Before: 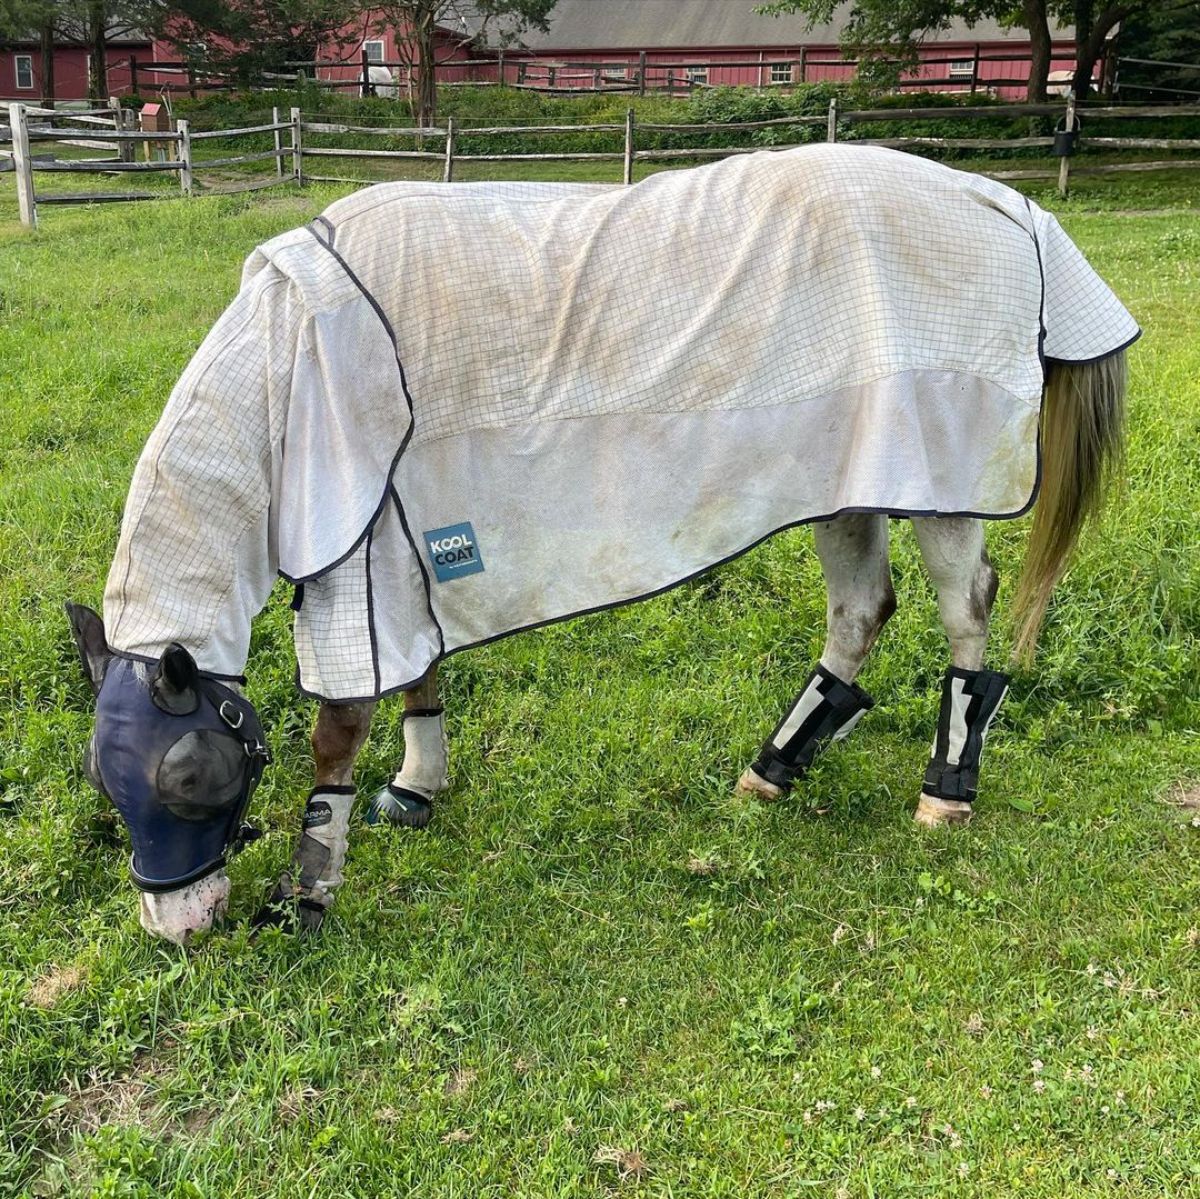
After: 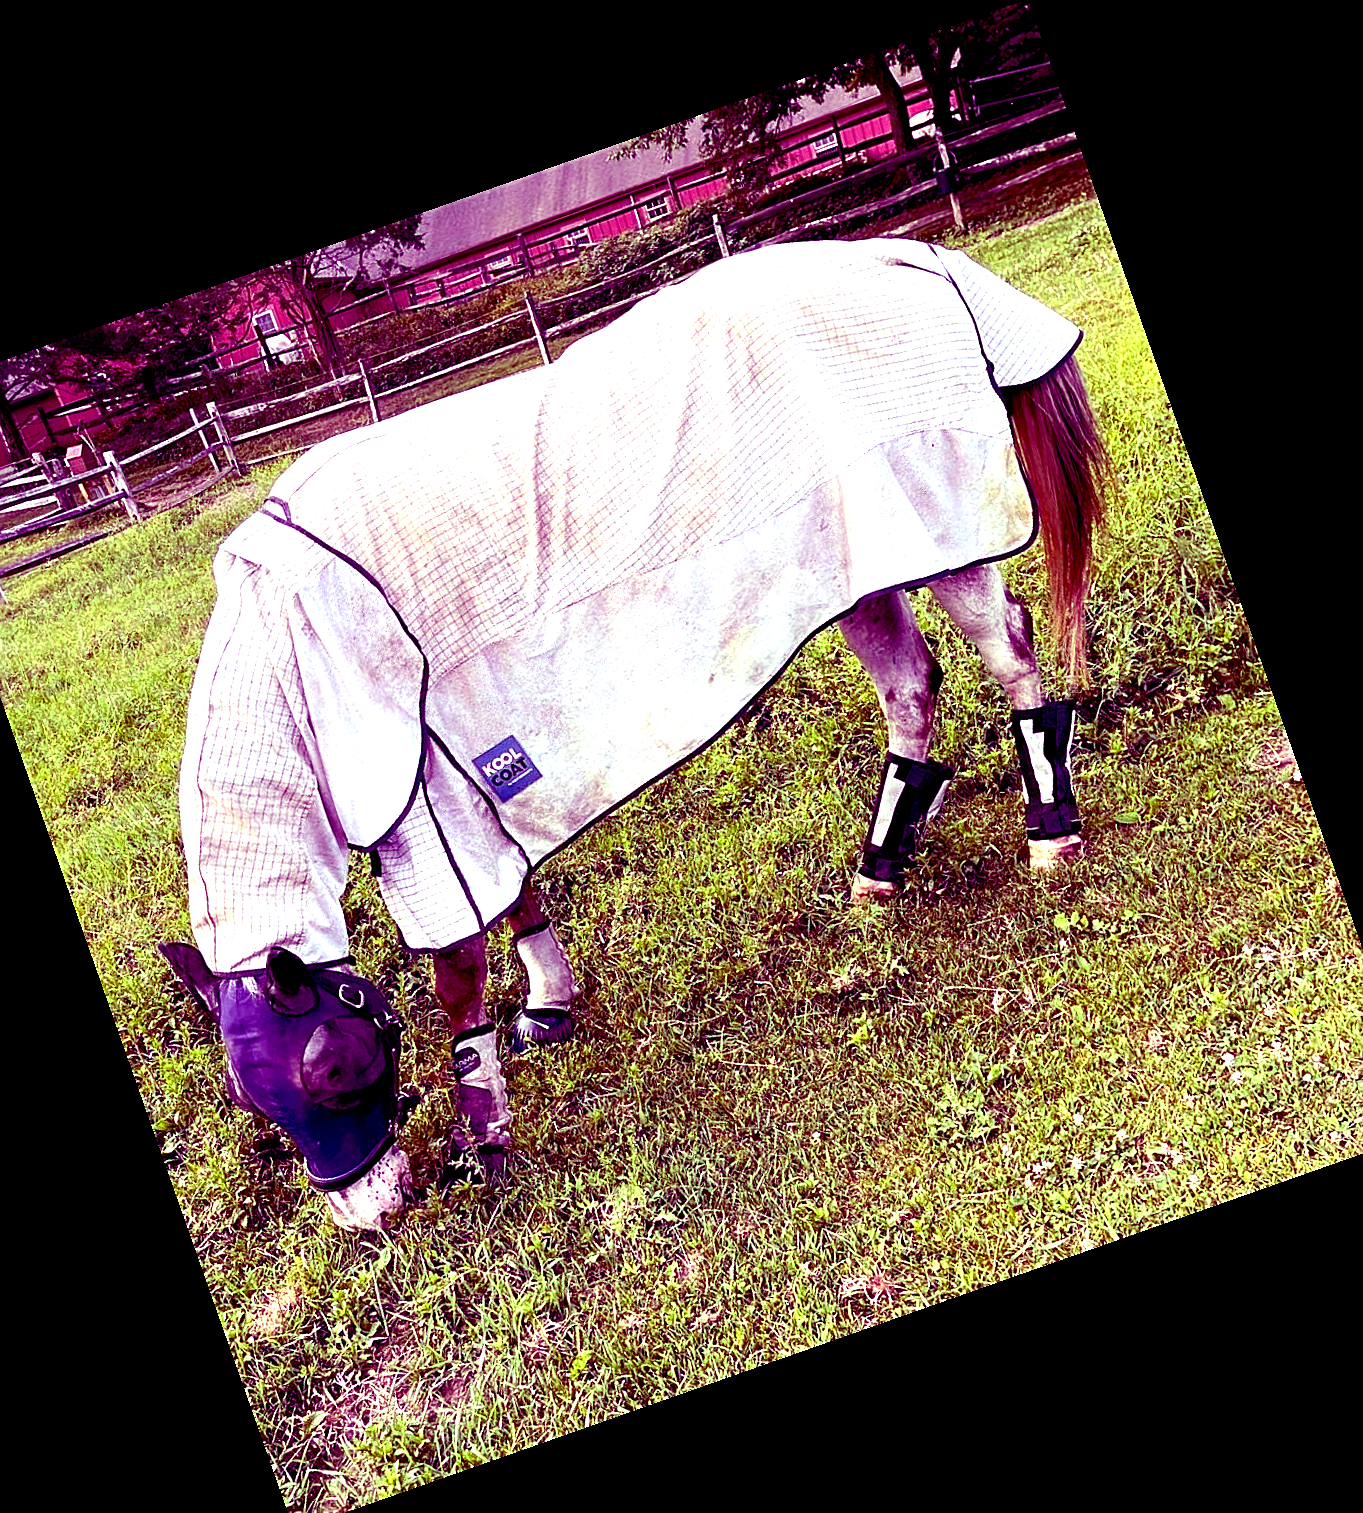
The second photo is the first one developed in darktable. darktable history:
exposure: black level correction 0.01, exposure 1 EV, compensate highlight preservation false
sharpen: on, module defaults
crop and rotate: angle 19.43°, left 6.812%, right 4.125%, bottom 1.087%
color balance: mode lift, gamma, gain (sRGB), lift [1, 1, 0.101, 1]
